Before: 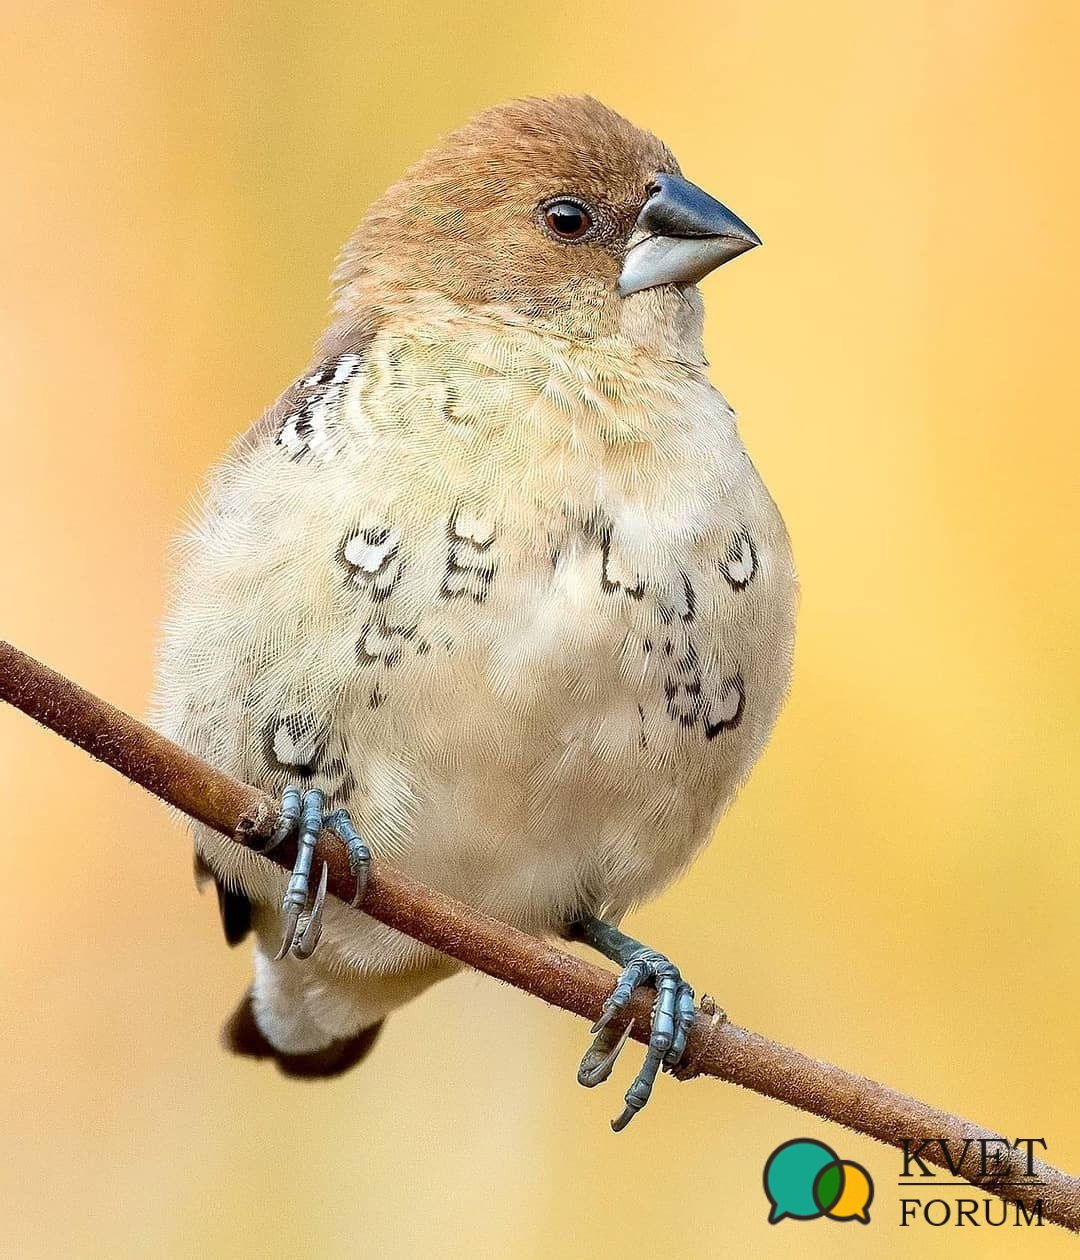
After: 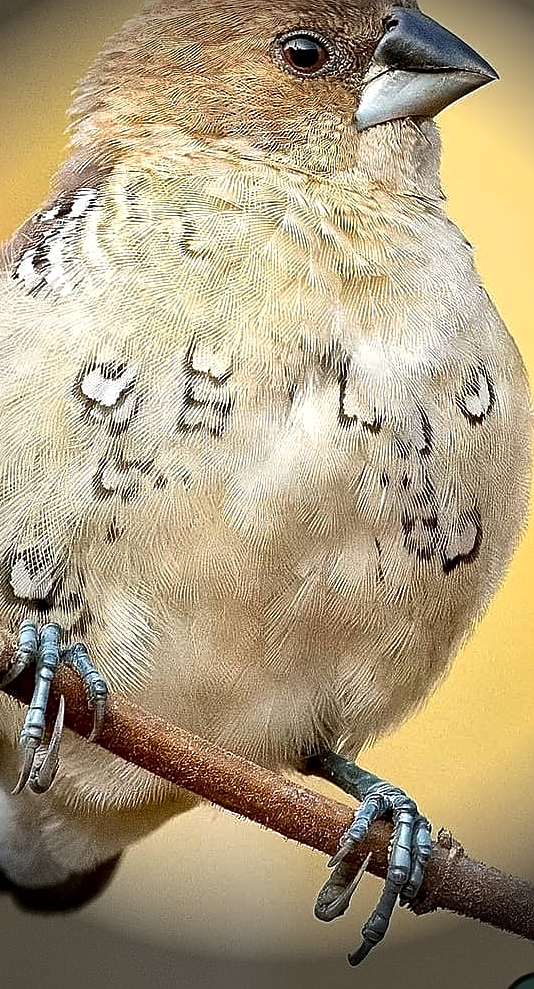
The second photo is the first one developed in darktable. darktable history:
tone equalizer: on, module defaults
sharpen: on, module defaults
local contrast: mode bilateral grid, contrast 20, coarseness 50, detail 179%, midtone range 0.2
vignetting: fall-off start 76.42%, fall-off radius 27.36%, brightness -0.872, center (0.037, -0.09), width/height ratio 0.971
crop and rotate: angle 0.02°, left 24.353%, top 13.219%, right 26.156%, bottom 8.224%
